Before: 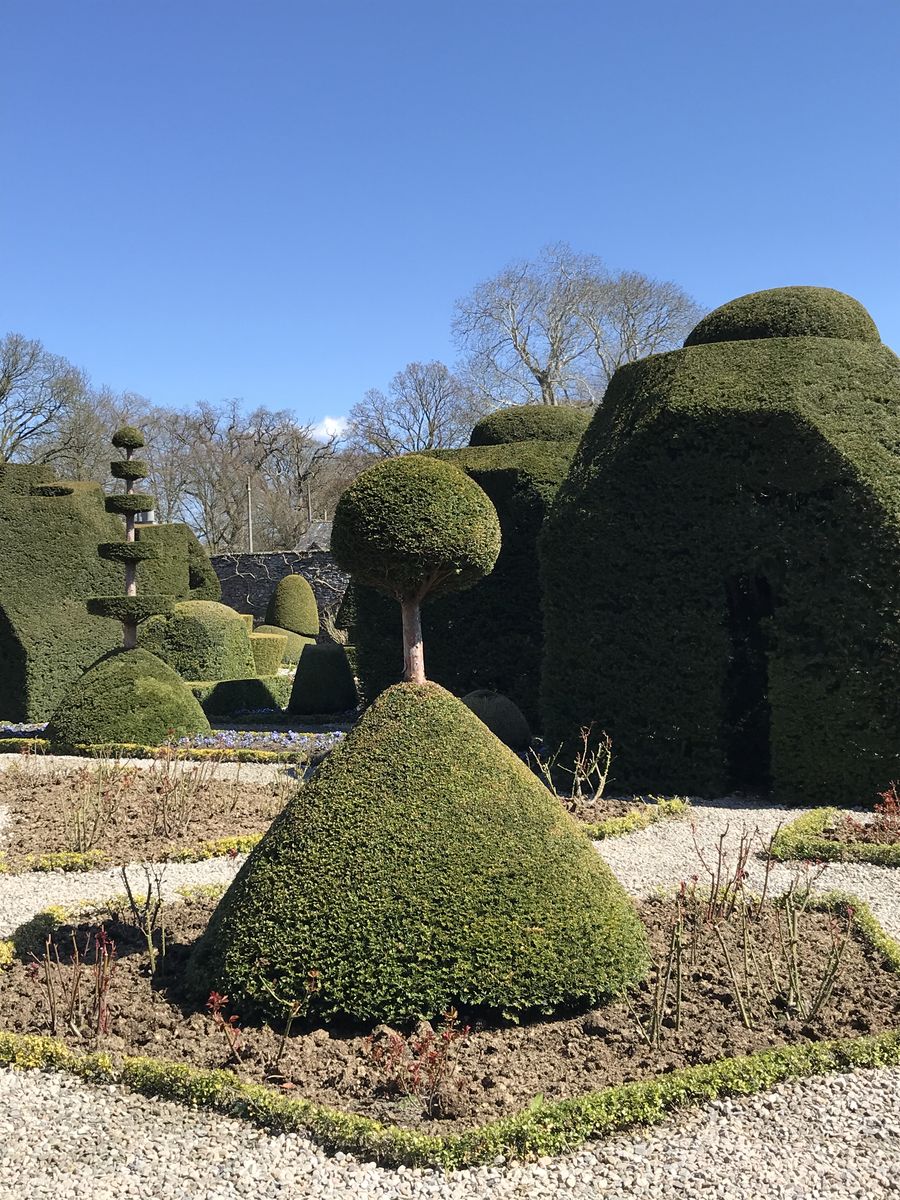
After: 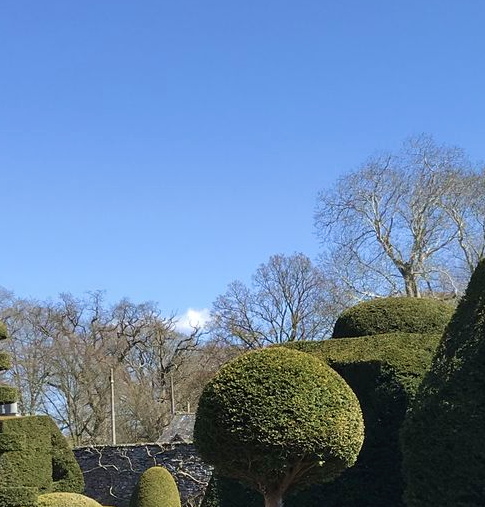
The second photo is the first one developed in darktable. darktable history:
crop: left 15.306%, top 9.065%, right 30.789%, bottom 48.638%
velvia: on, module defaults
